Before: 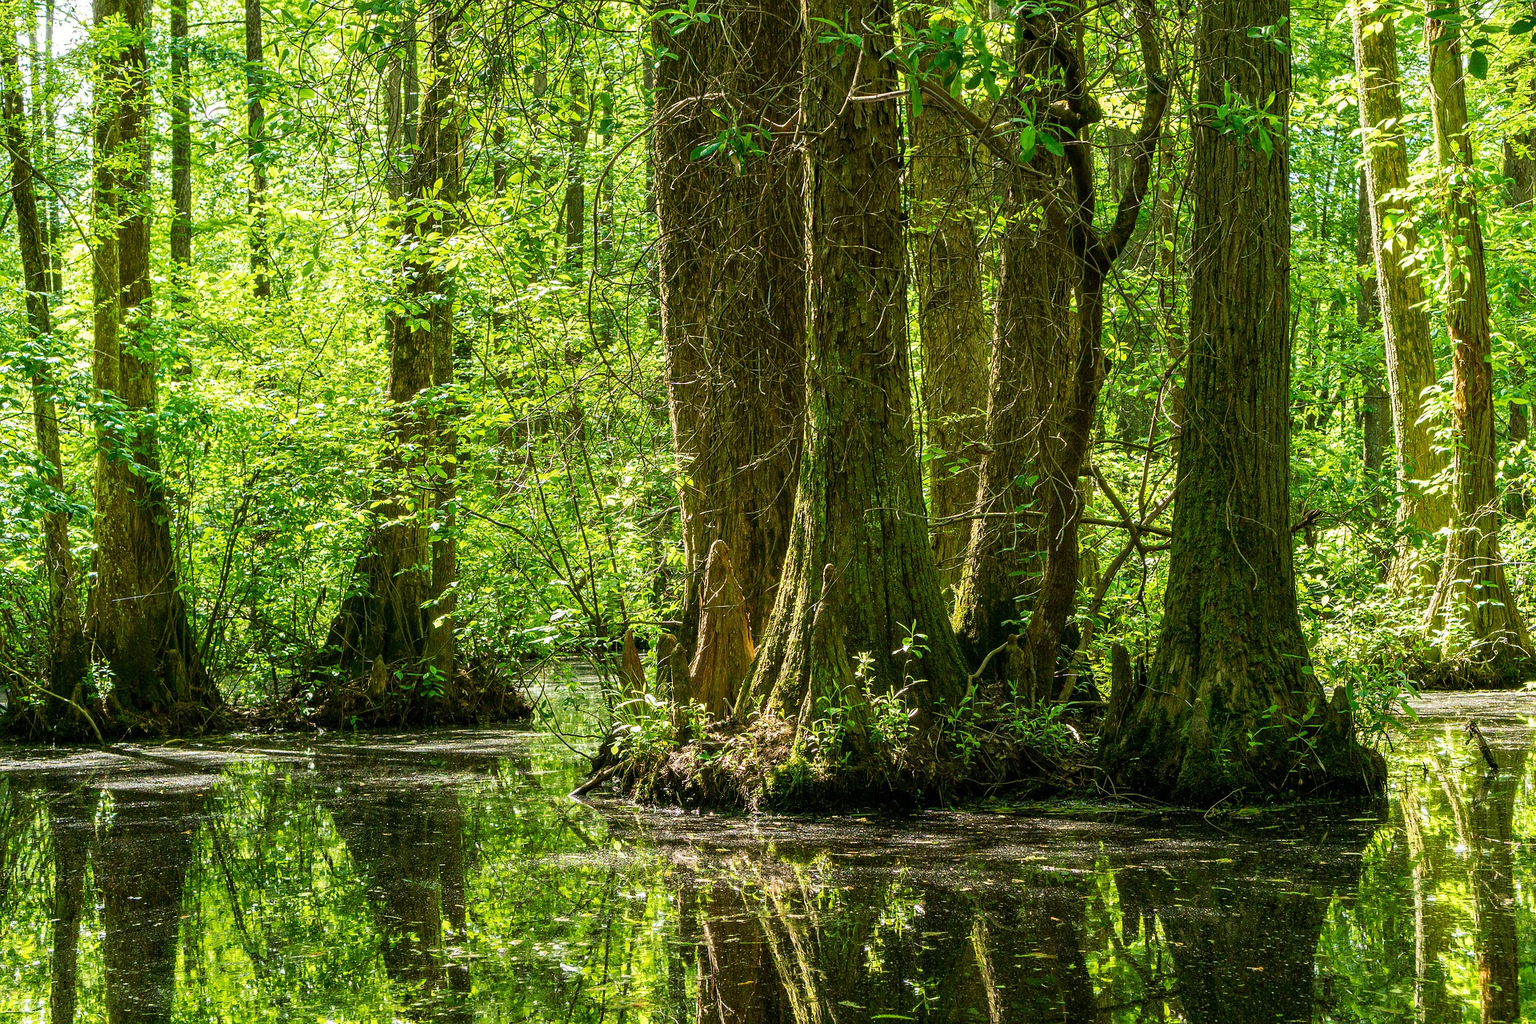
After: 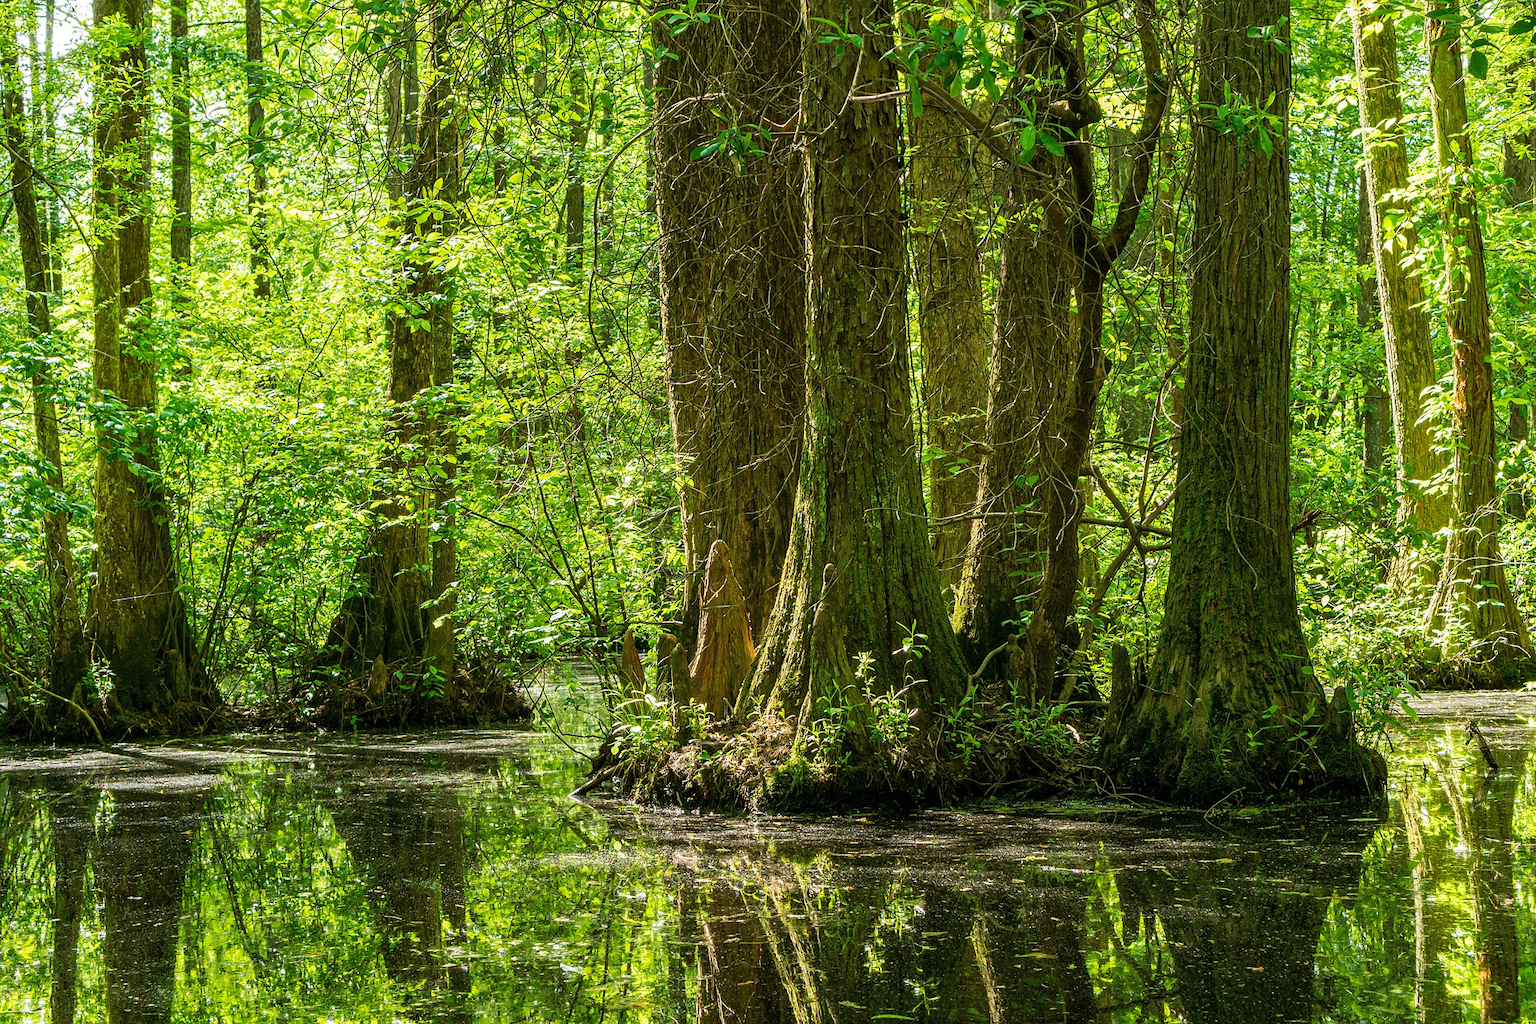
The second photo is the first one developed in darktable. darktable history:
shadows and highlights: shadows 25.94, highlights -26.12
